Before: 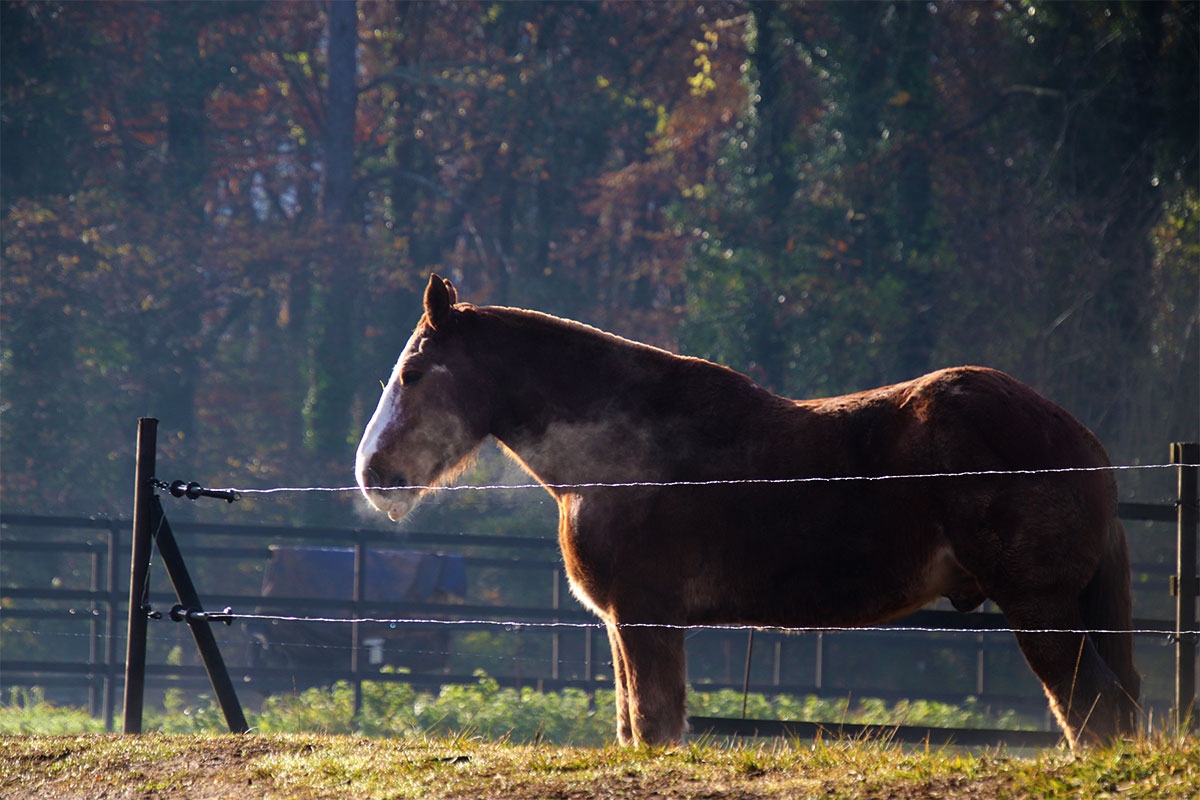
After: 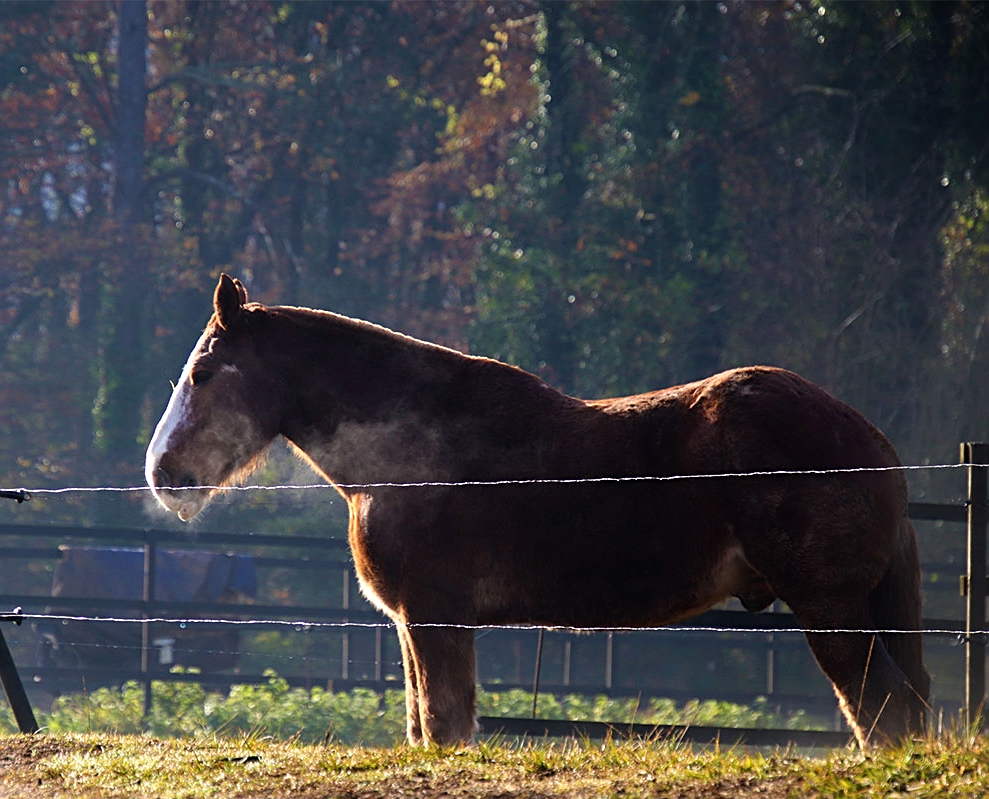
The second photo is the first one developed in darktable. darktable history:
crop: left 17.582%, bottom 0.031%
tone curve: curves: ch0 [(0, 0) (0.003, 0.003) (0.011, 0.012) (0.025, 0.026) (0.044, 0.046) (0.069, 0.072) (0.1, 0.104) (0.136, 0.141) (0.177, 0.184) (0.224, 0.233) (0.277, 0.288) (0.335, 0.348) (0.399, 0.414) (0.468, 0.486) (0.543, 0.564) (0.623, 0.647) (0.709, 0.736) (0.801, 0.831) (0.898, 0.921) (1, 1)], preserve colors none
sharpen: radius 2.529, amount 0.323
